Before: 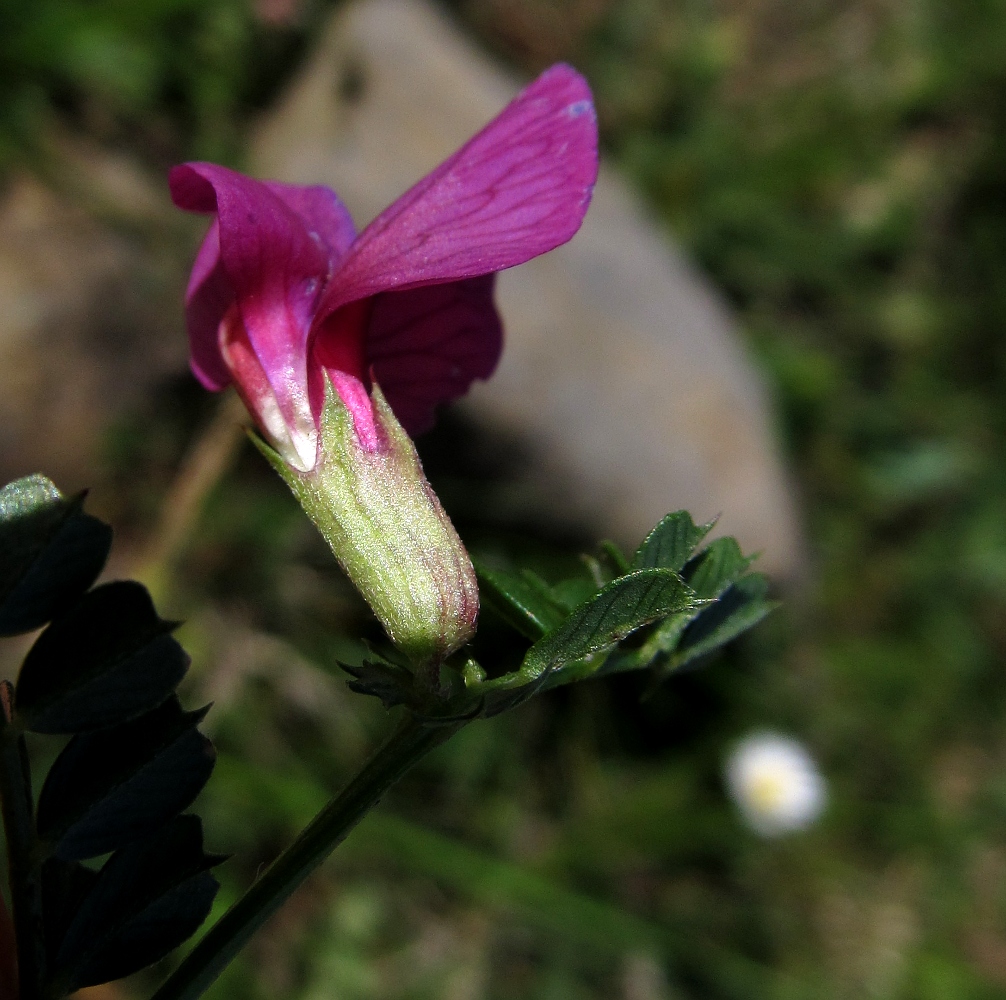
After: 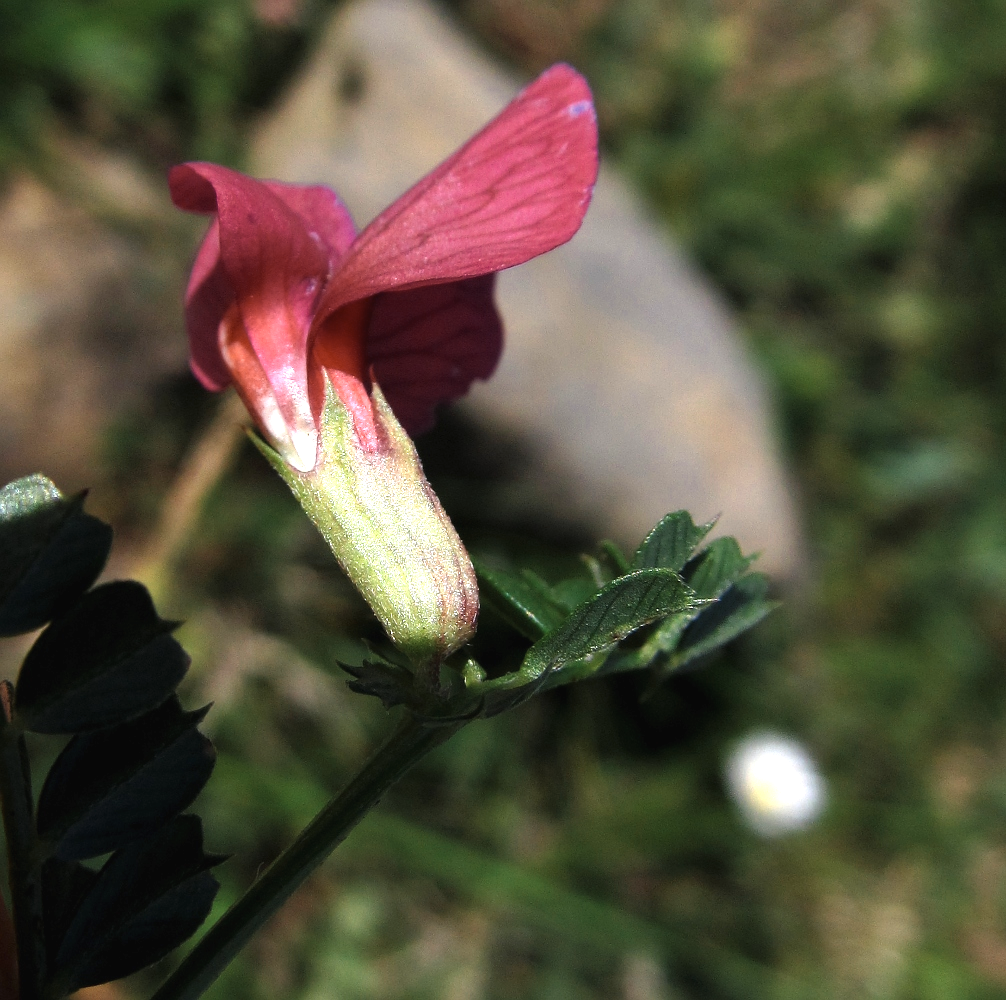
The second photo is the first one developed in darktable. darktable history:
color zones: curves: ch0 [(0.018, 0.548) (0.197, 0.654) (0.425, 0.447) (0.605, 0.658) (0.732, 0.579)]; ch1 [(0.105, 0.531) (0.224, 0.531) (0.386, 0.39) (0.618, 0.456) (0.732, 0.456) (0.956, 0.421)]; ch2 [(0.039, 0.583) (0.215, 0.465) (0.399, 0.544) (0.465, 0.548) (0.614, 0.447) (0.724, 0.43) (0.882, 0.623) (0.956, 0.632)]
exposure: black level correction -0.002, exposure 0.539 EV, compensate exposure bias true, compensate highlight preservation false
